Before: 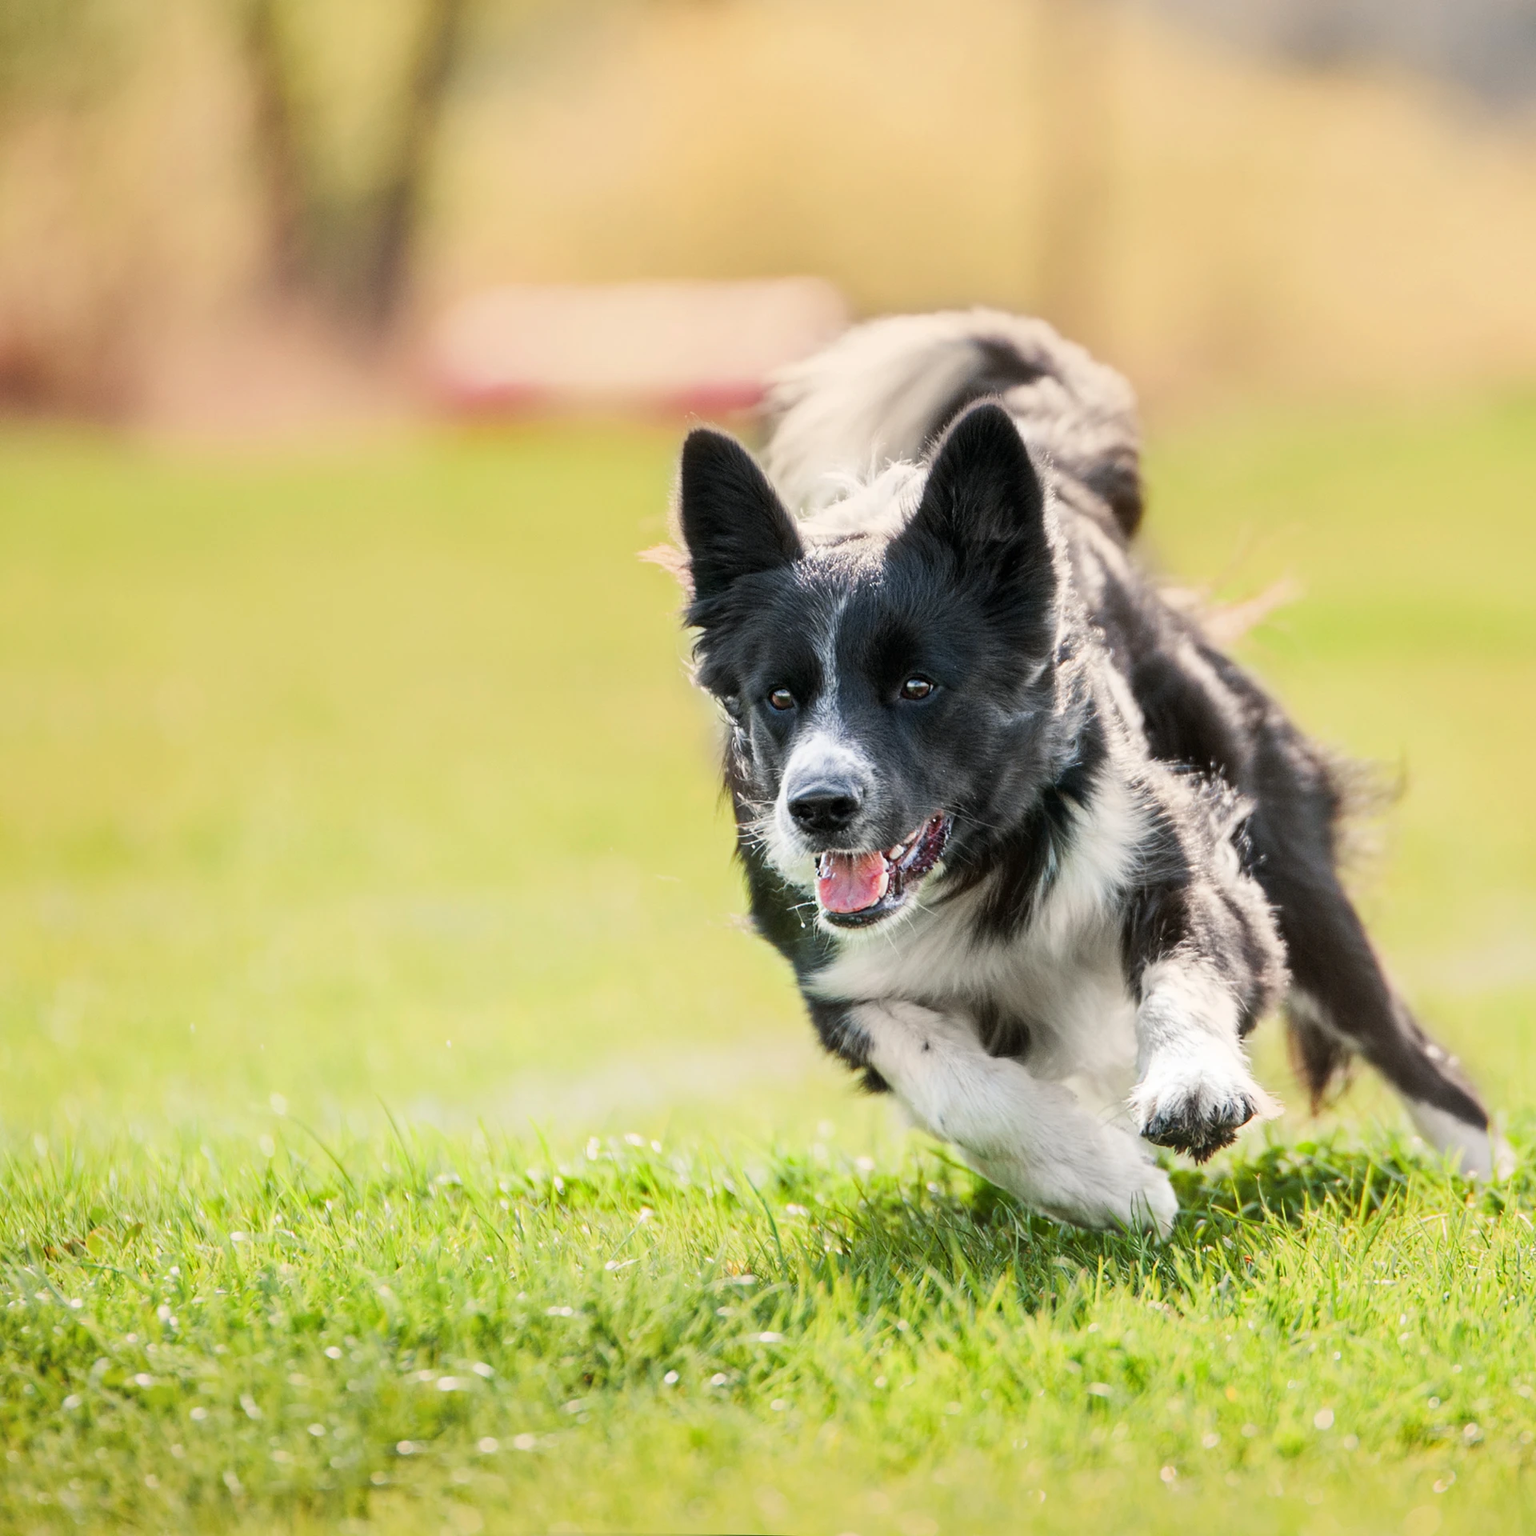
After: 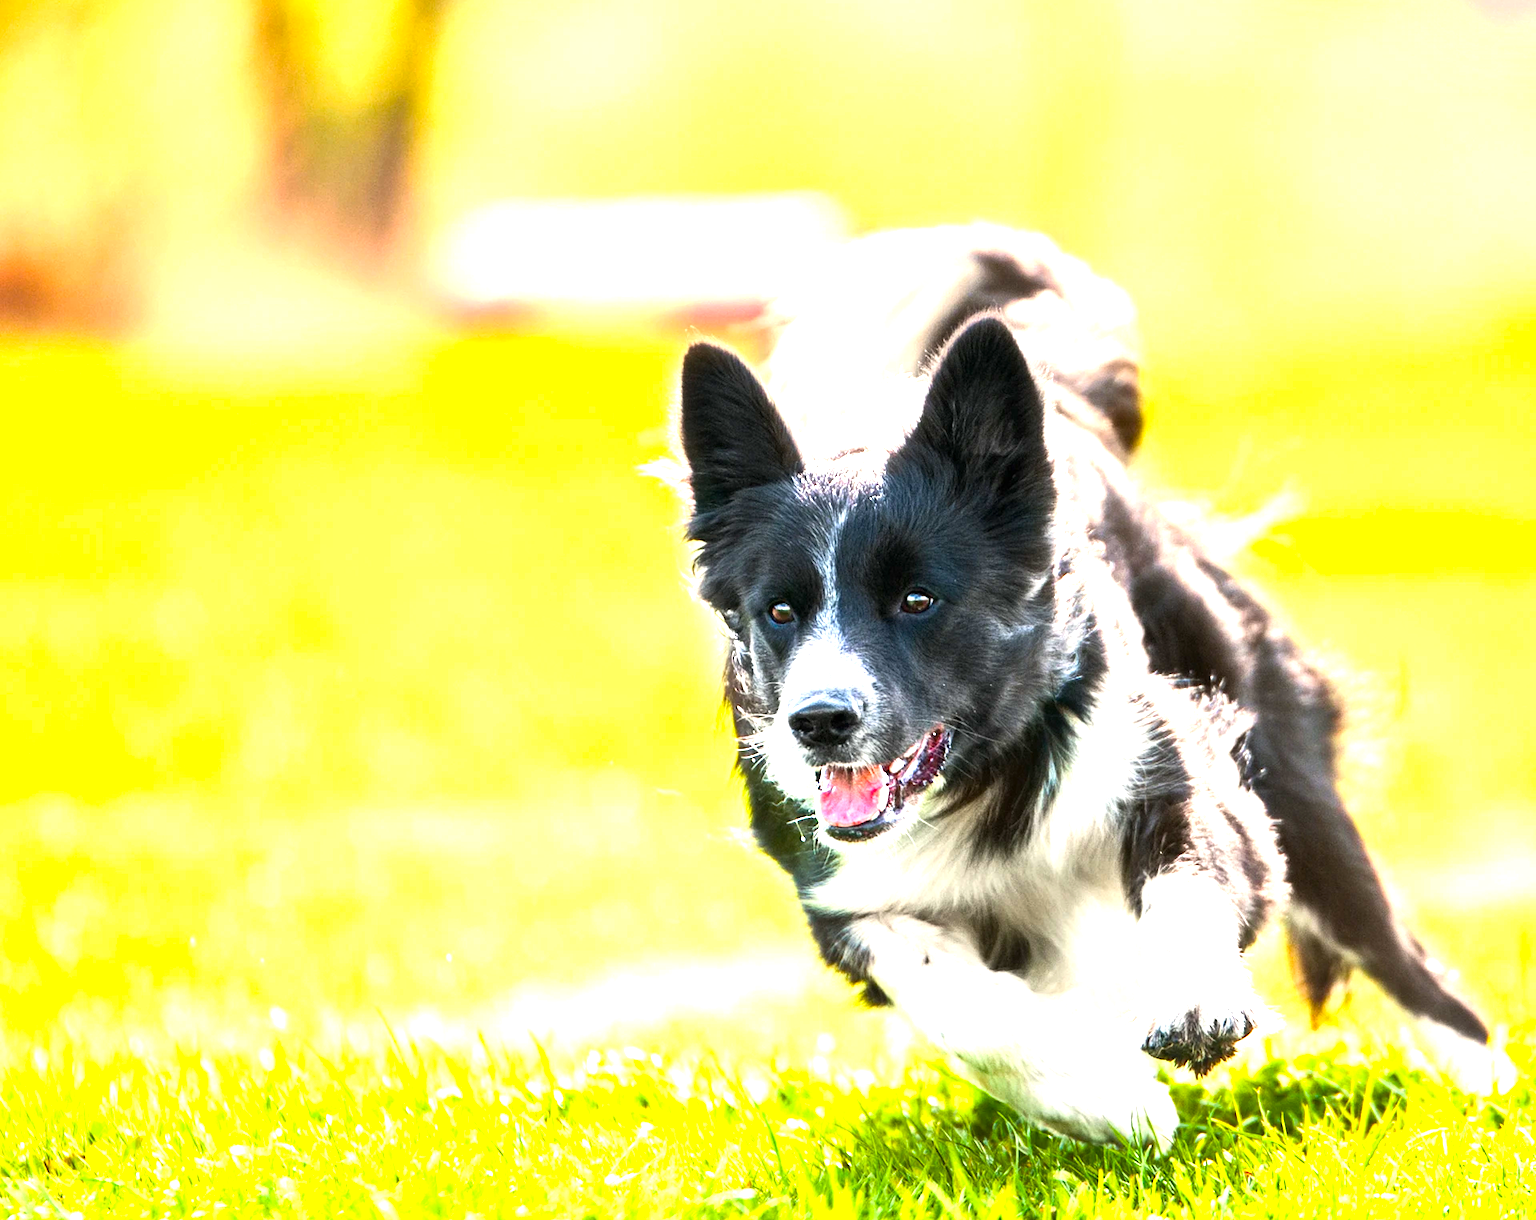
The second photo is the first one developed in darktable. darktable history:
crop and rotate: top 5.66%, bottom 14.877%
color balance rgb: shadows fall-off 101.219%, linear chroma grading › shadows 19.31%, linear chroma grading › highlights 2.778%, linear chroma grading › mid-tones 10.533%, perceptual saturation grading › global saturation 14.955%, perceptual brilliance grading › global brilliance 30.409%, perceptual brilliance grading › highlights 12.35%, perceptual brilliance grading › mid-tones 23.934%, mask middle-gray fulcrum 22.078%, global vibrance 20%
